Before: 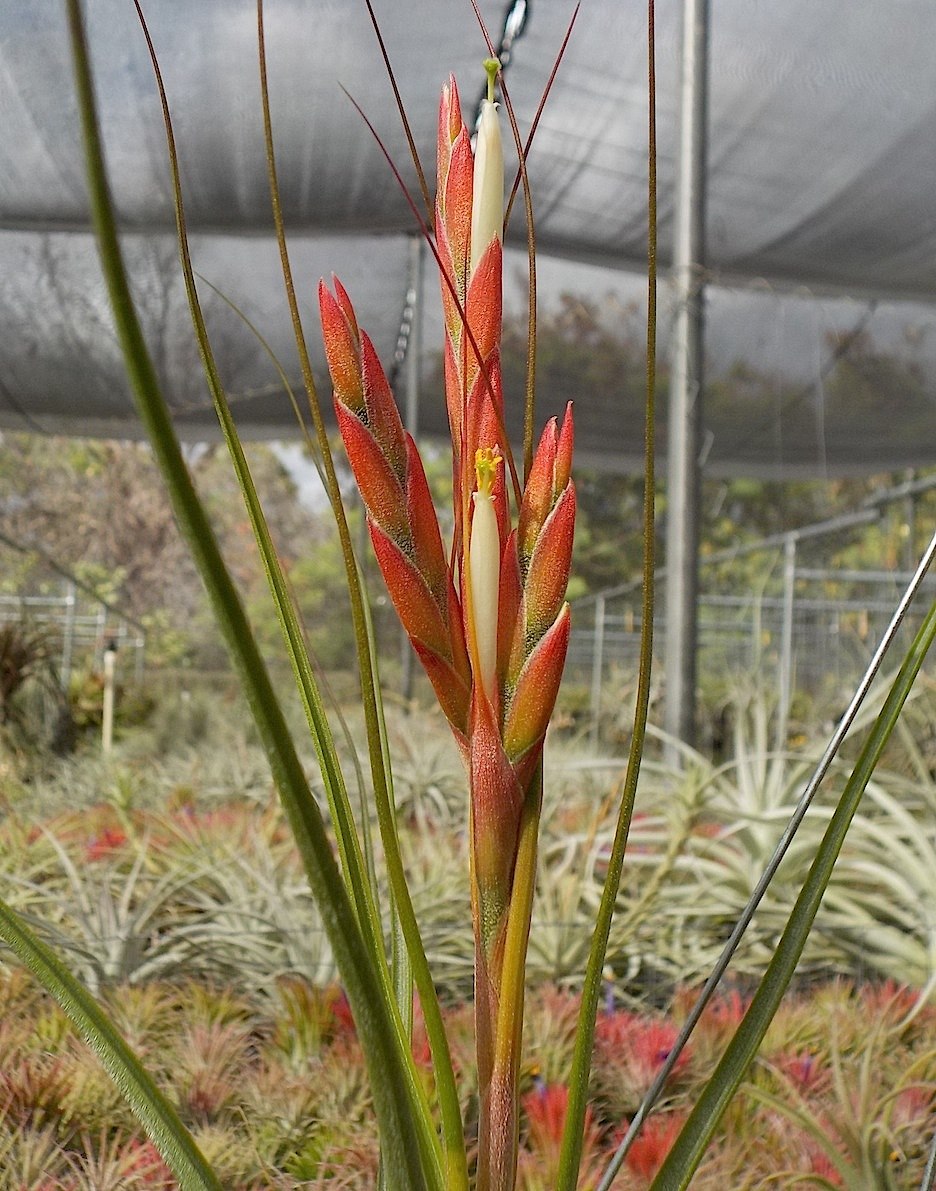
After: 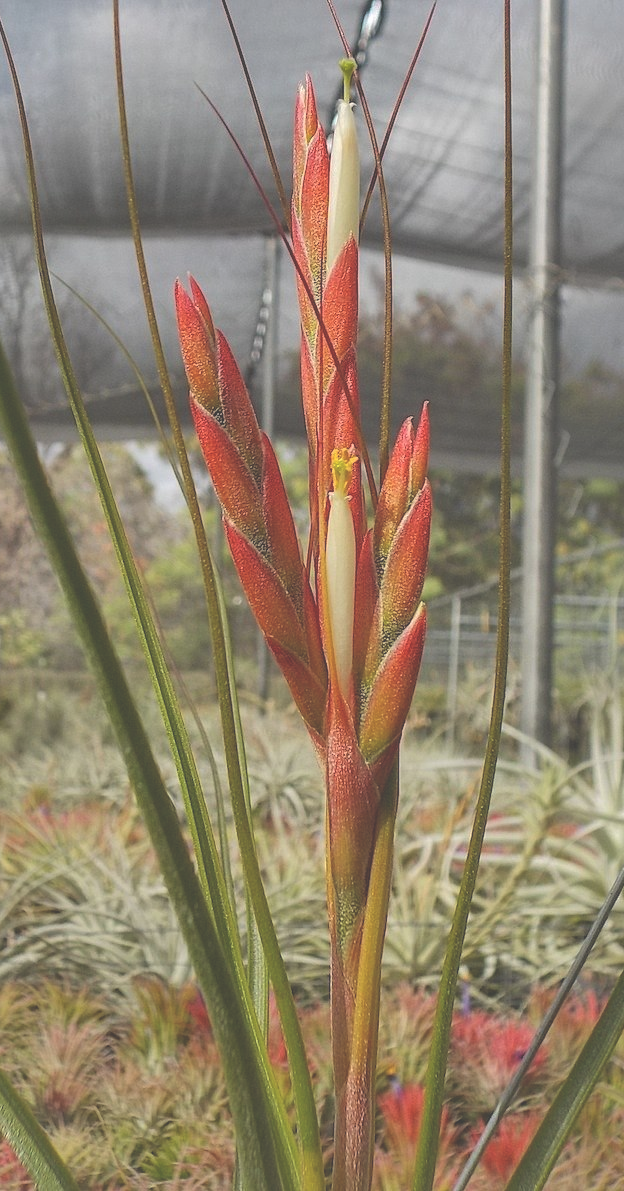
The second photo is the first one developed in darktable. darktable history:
exposure: black level correction -0.041, exposure 0.064 EV, compensate highlight preservation false
crop and rotate: left 15.446%, right 17.836%
shadows and highlights: on, module defaults
local contrast: detail 110%
